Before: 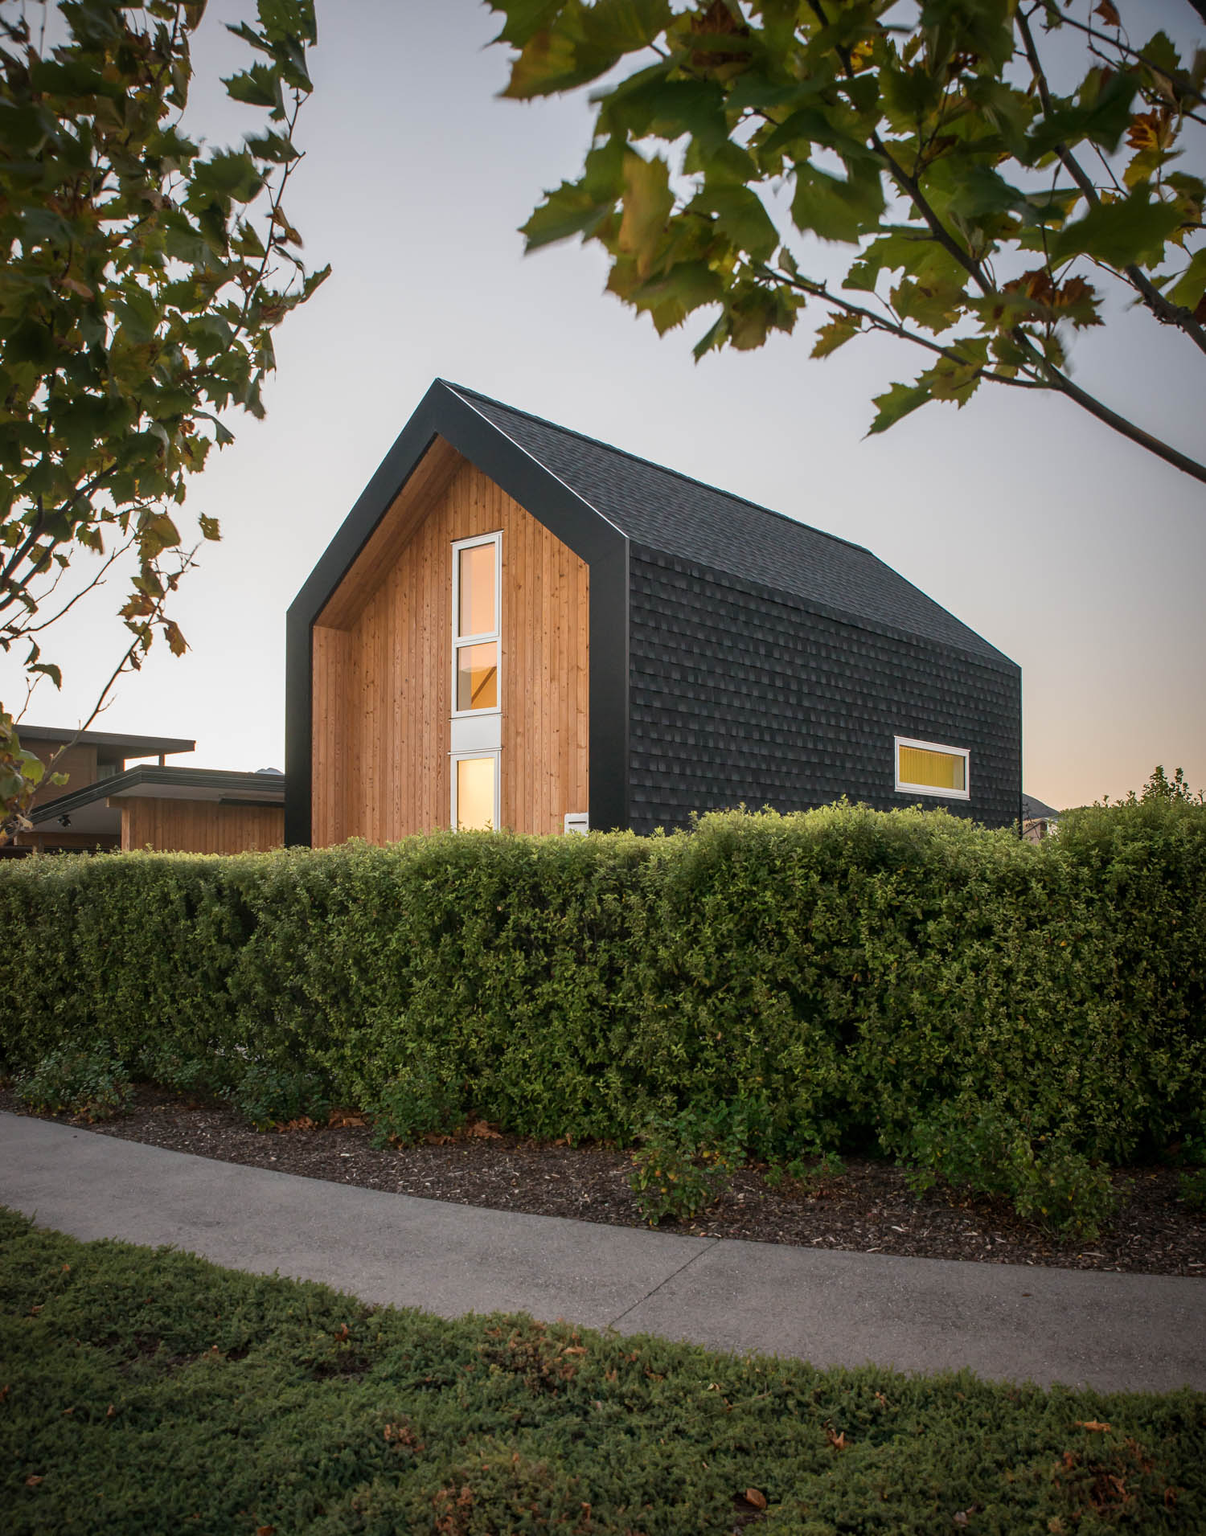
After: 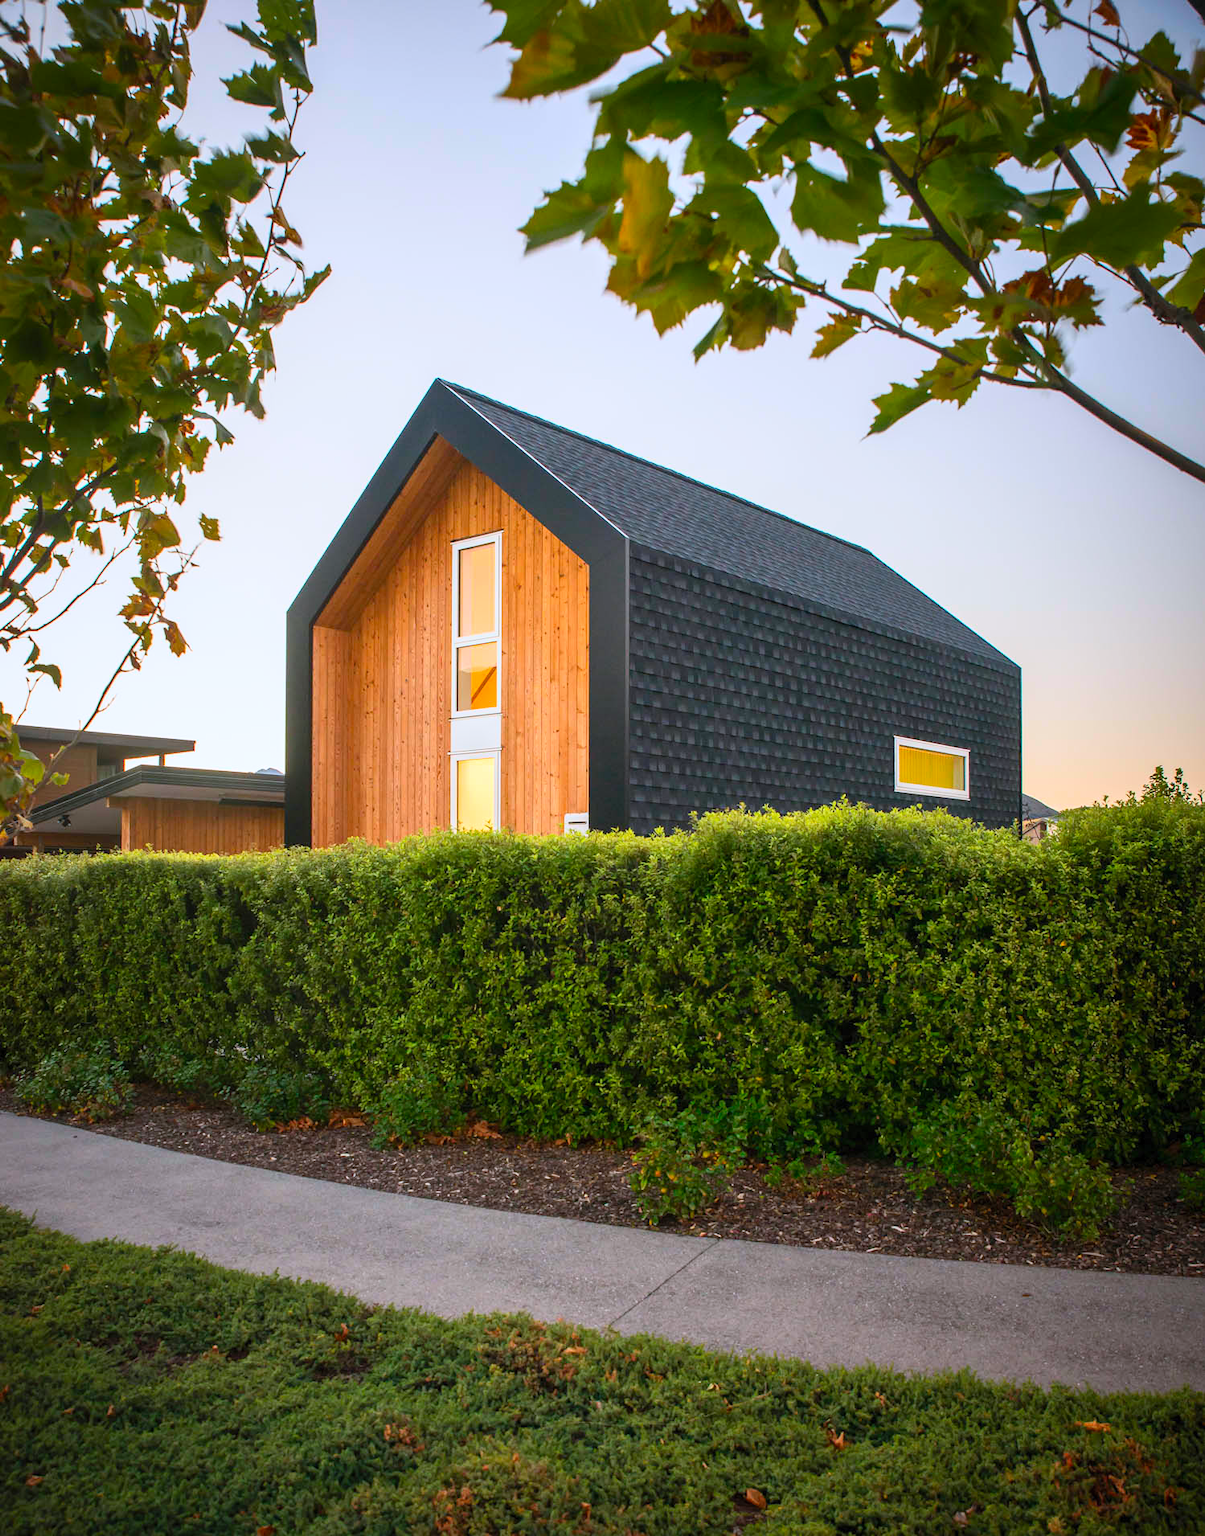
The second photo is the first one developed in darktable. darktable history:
contrast brightness saturation: contrast 0.2, brightness 0.2, saturation 0.8
white balance: red 0.983, blue 1.036
